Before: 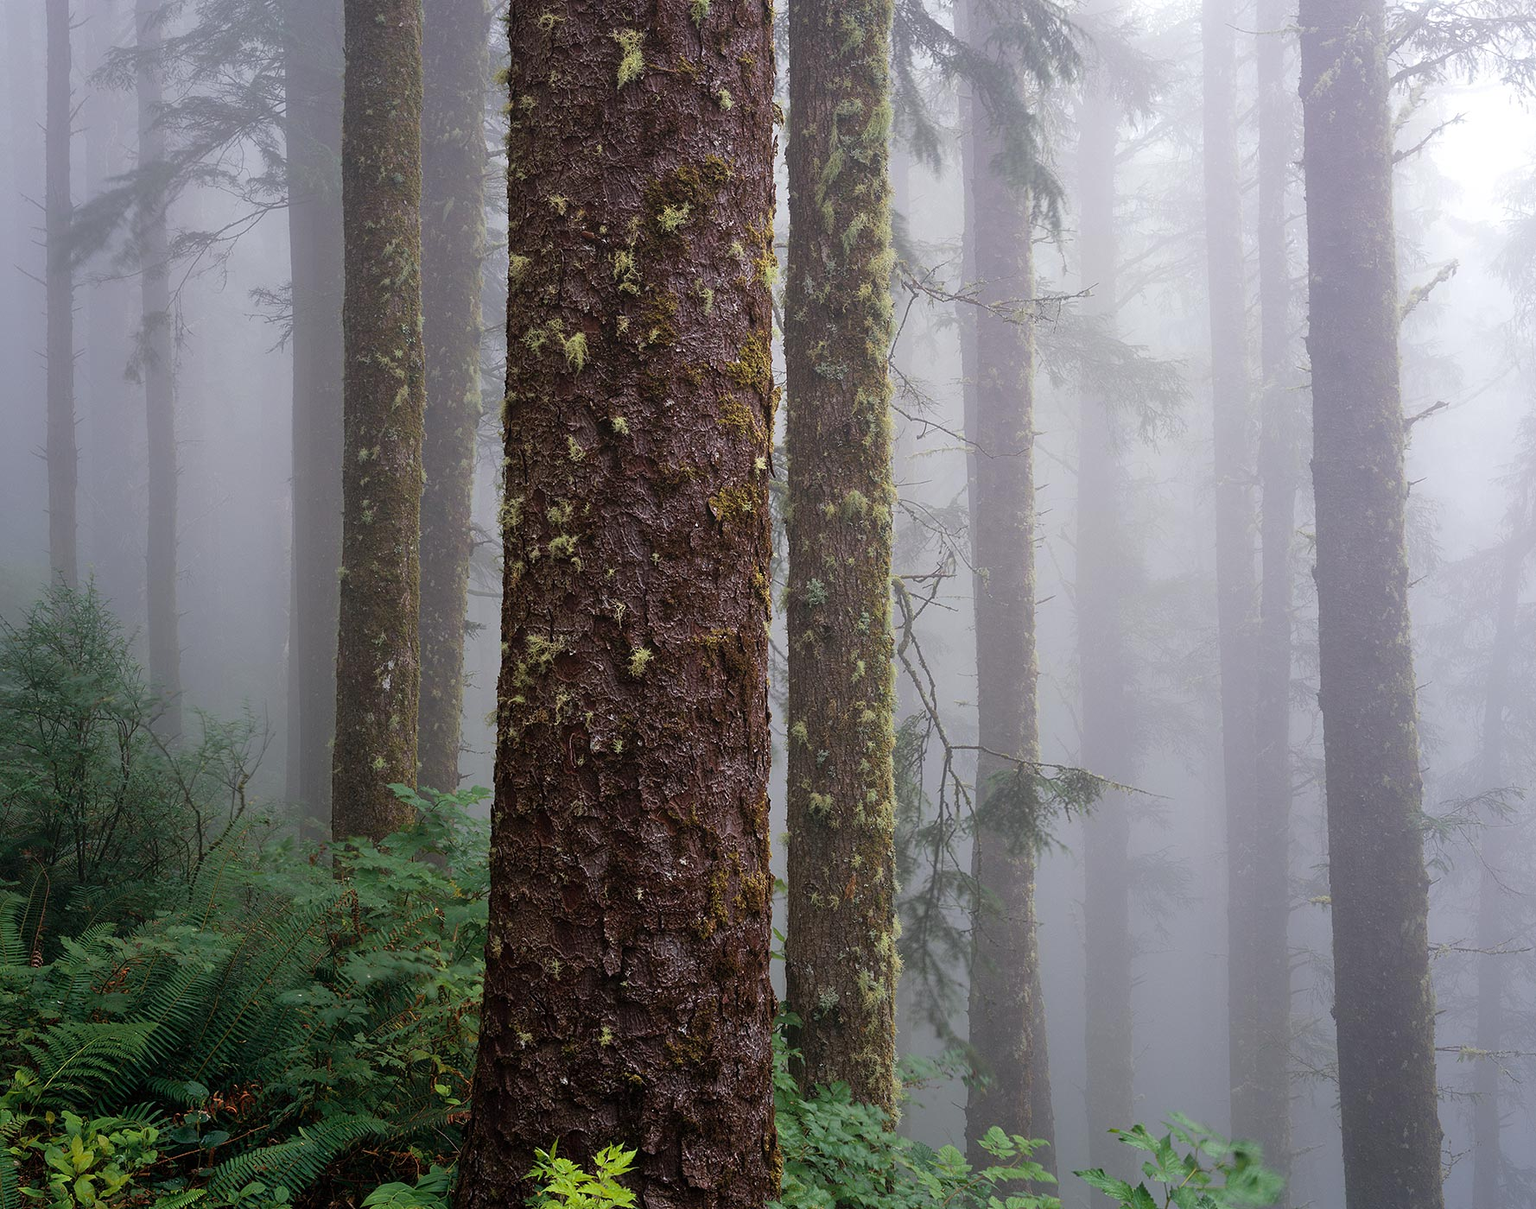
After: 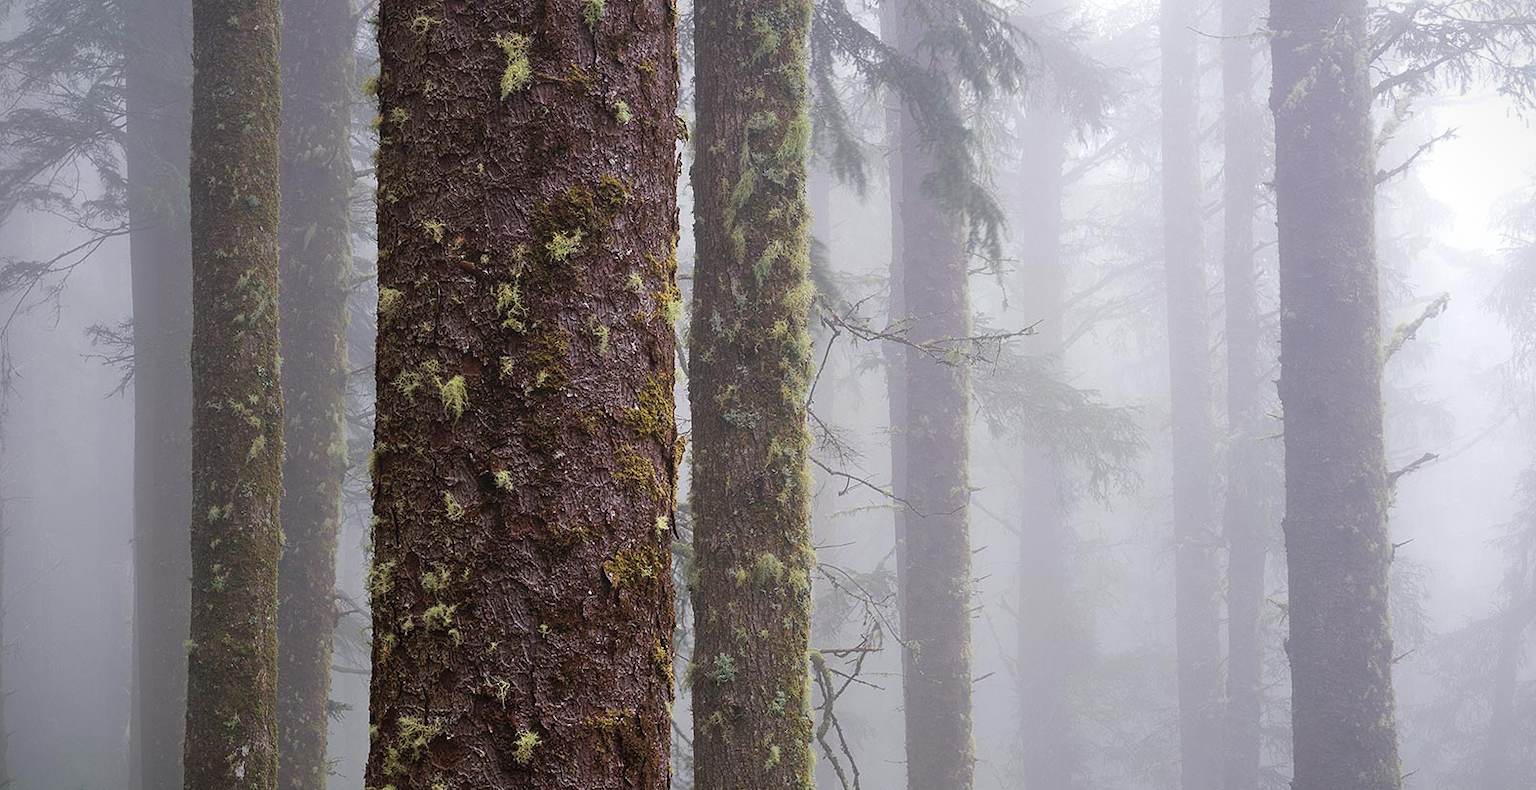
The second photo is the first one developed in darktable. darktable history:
crop and rotate: left 11.355%, bottom 42.07%
vignetting: fall-off start 97.51%, fall-off radius 101.32%, brightness -0.574, saturation -0.001, width/height ratio 1.362, unbound false
